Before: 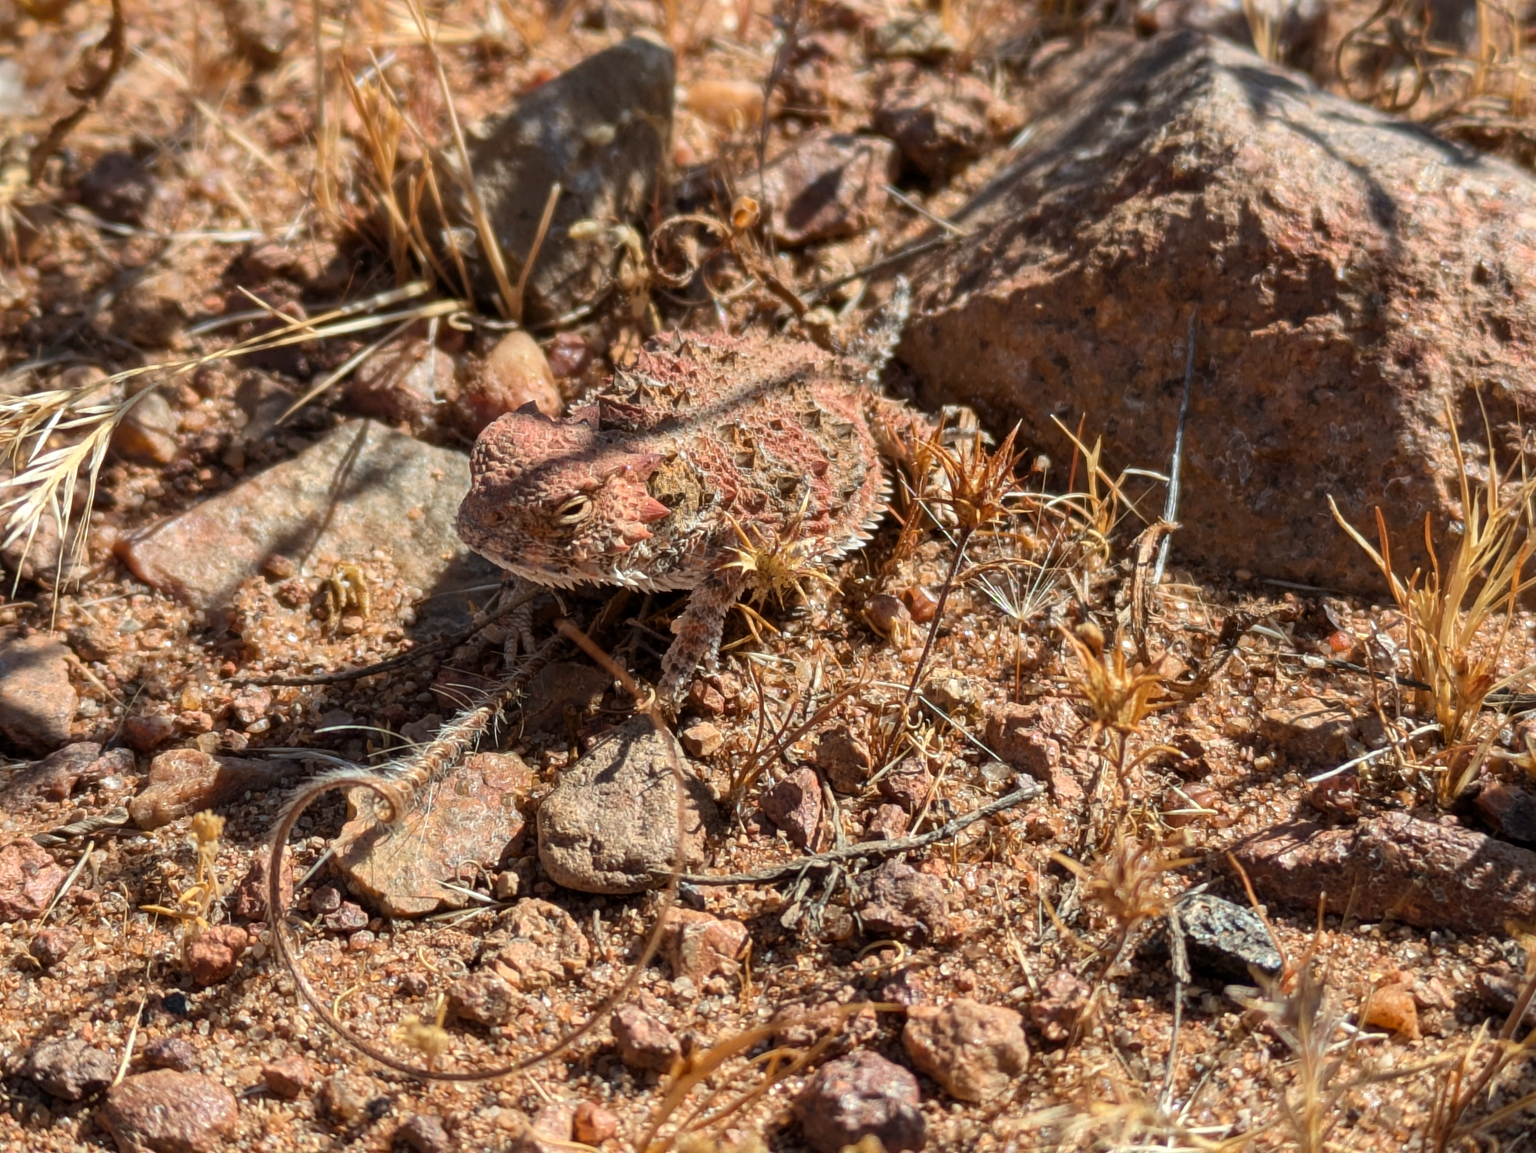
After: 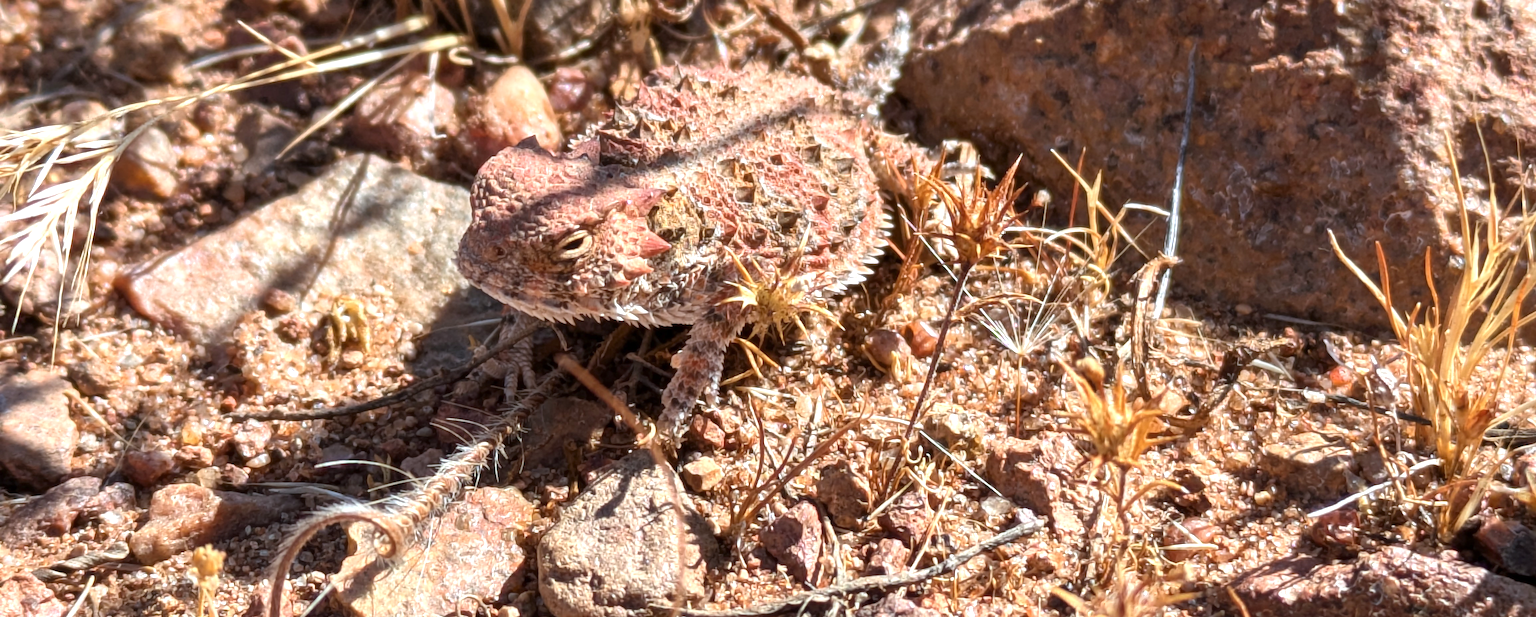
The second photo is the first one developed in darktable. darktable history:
crop and rotate: top 23.043%, bottom 23.437%
exposure: exposure 0.74 EV, compensate highlight preservation false
color calibration: illuminant as shot in camera, x 0.358, y 0.373, temperature 4628.91 K
